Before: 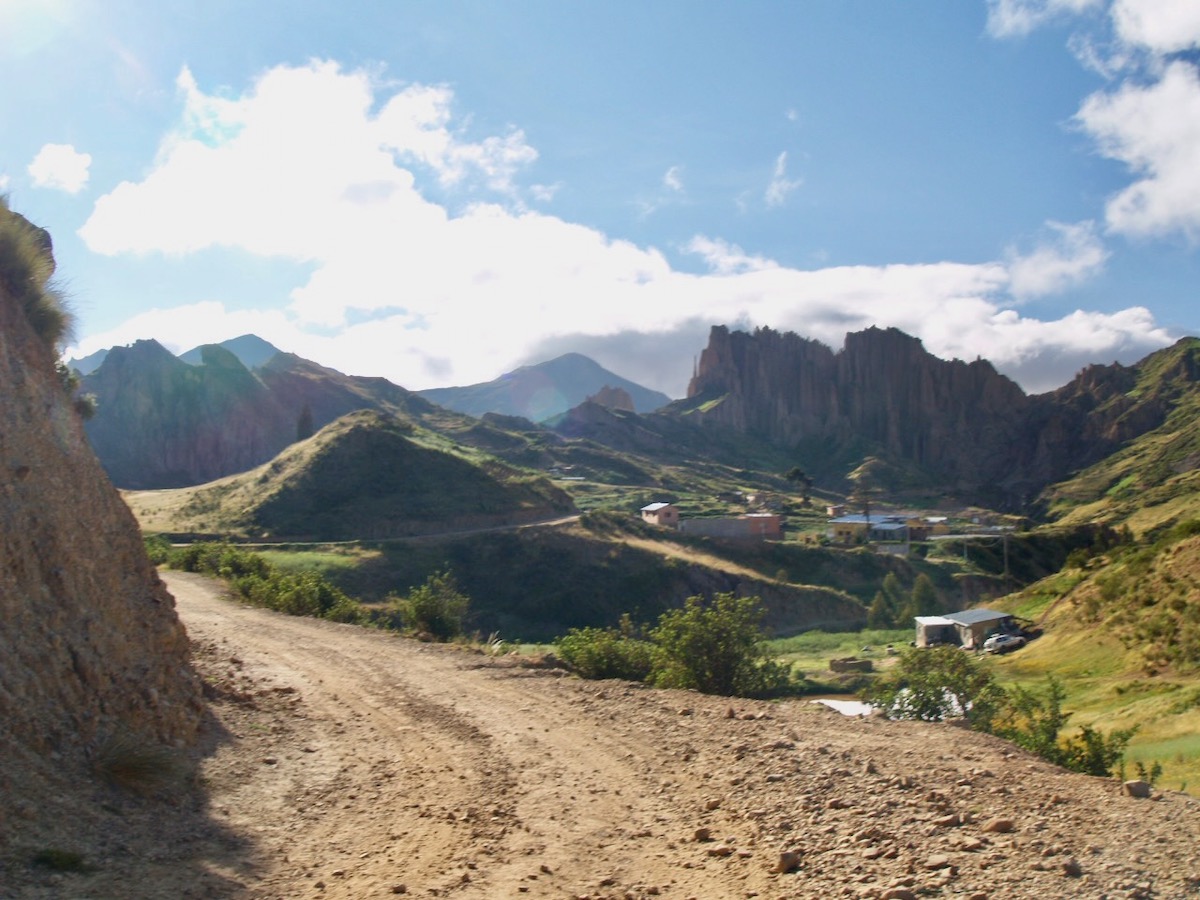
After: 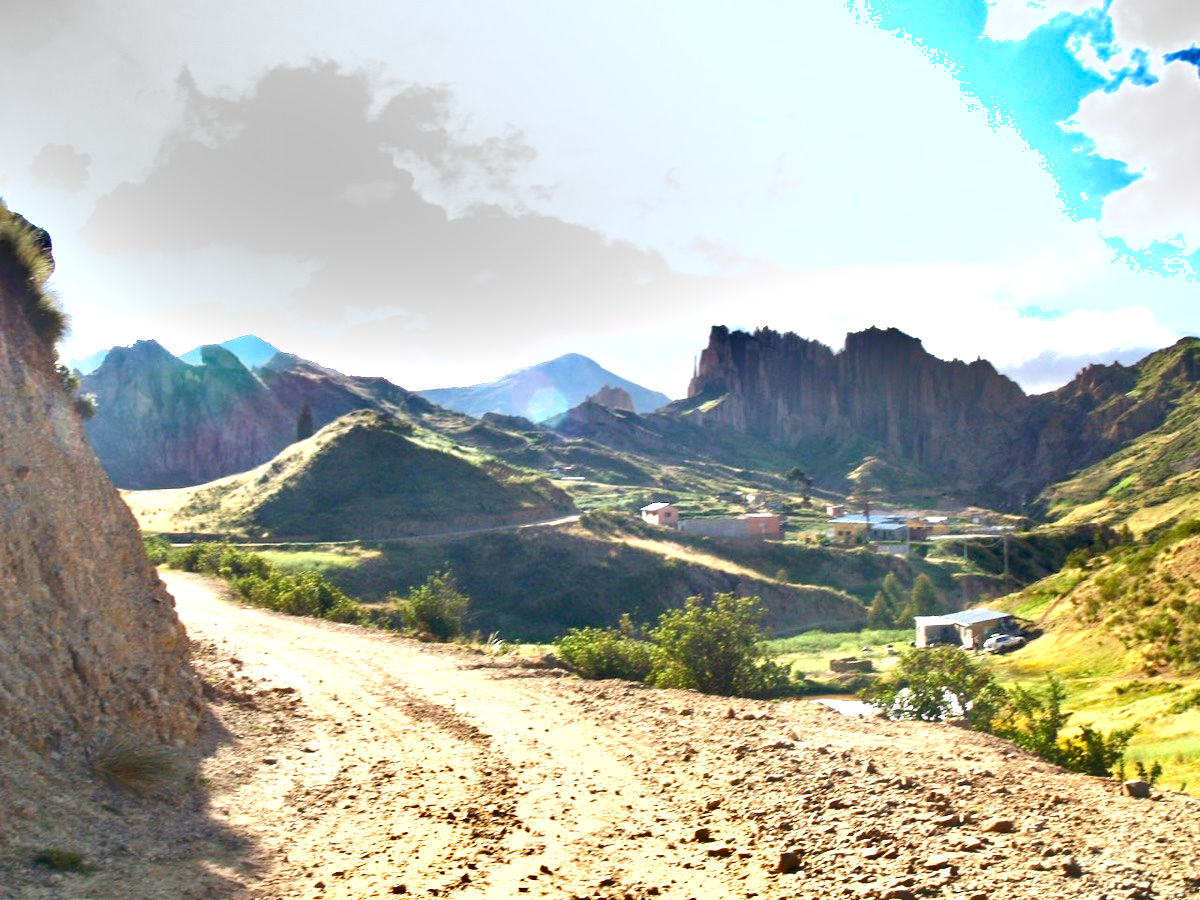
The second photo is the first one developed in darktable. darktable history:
color balance rgb: global offset › hue 171.56°, perceptual saturation grading › global saturation 0.757%, perceptual saturation grading › mid-tones 11.516%
exposure: black level correction 0, exposure 1.467 EV, compensate highlight preservation false
shadows and highlights: soften with gaussian
